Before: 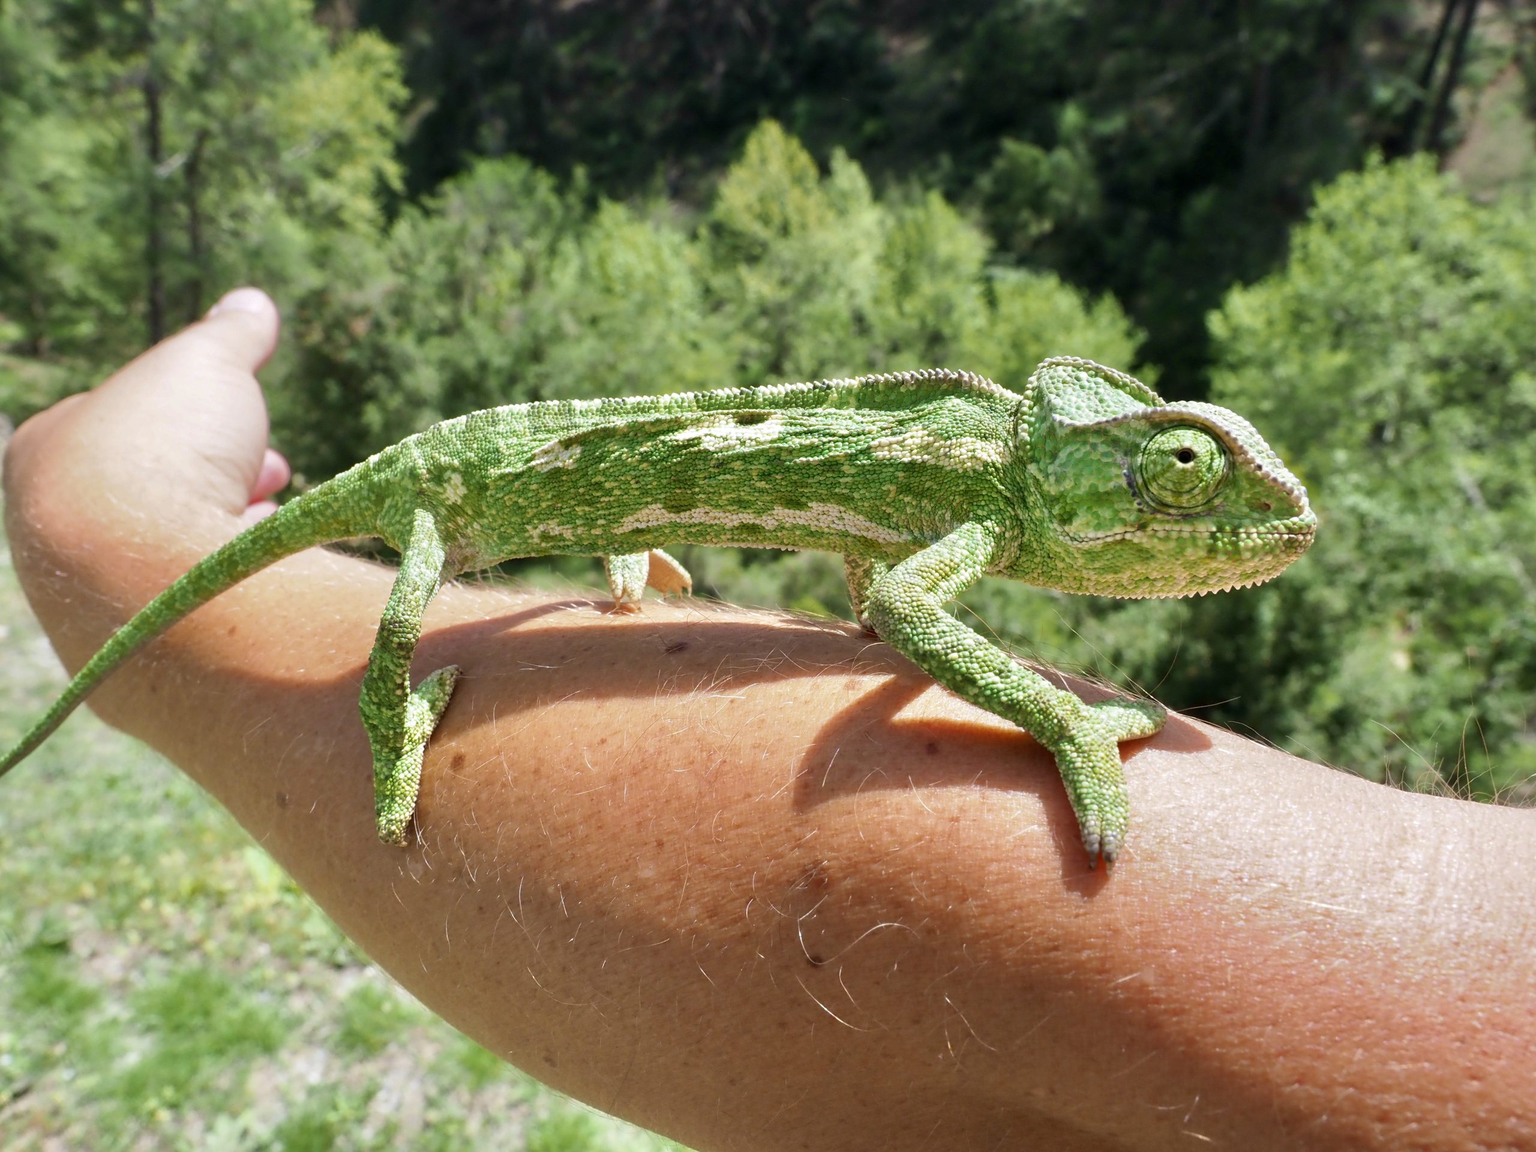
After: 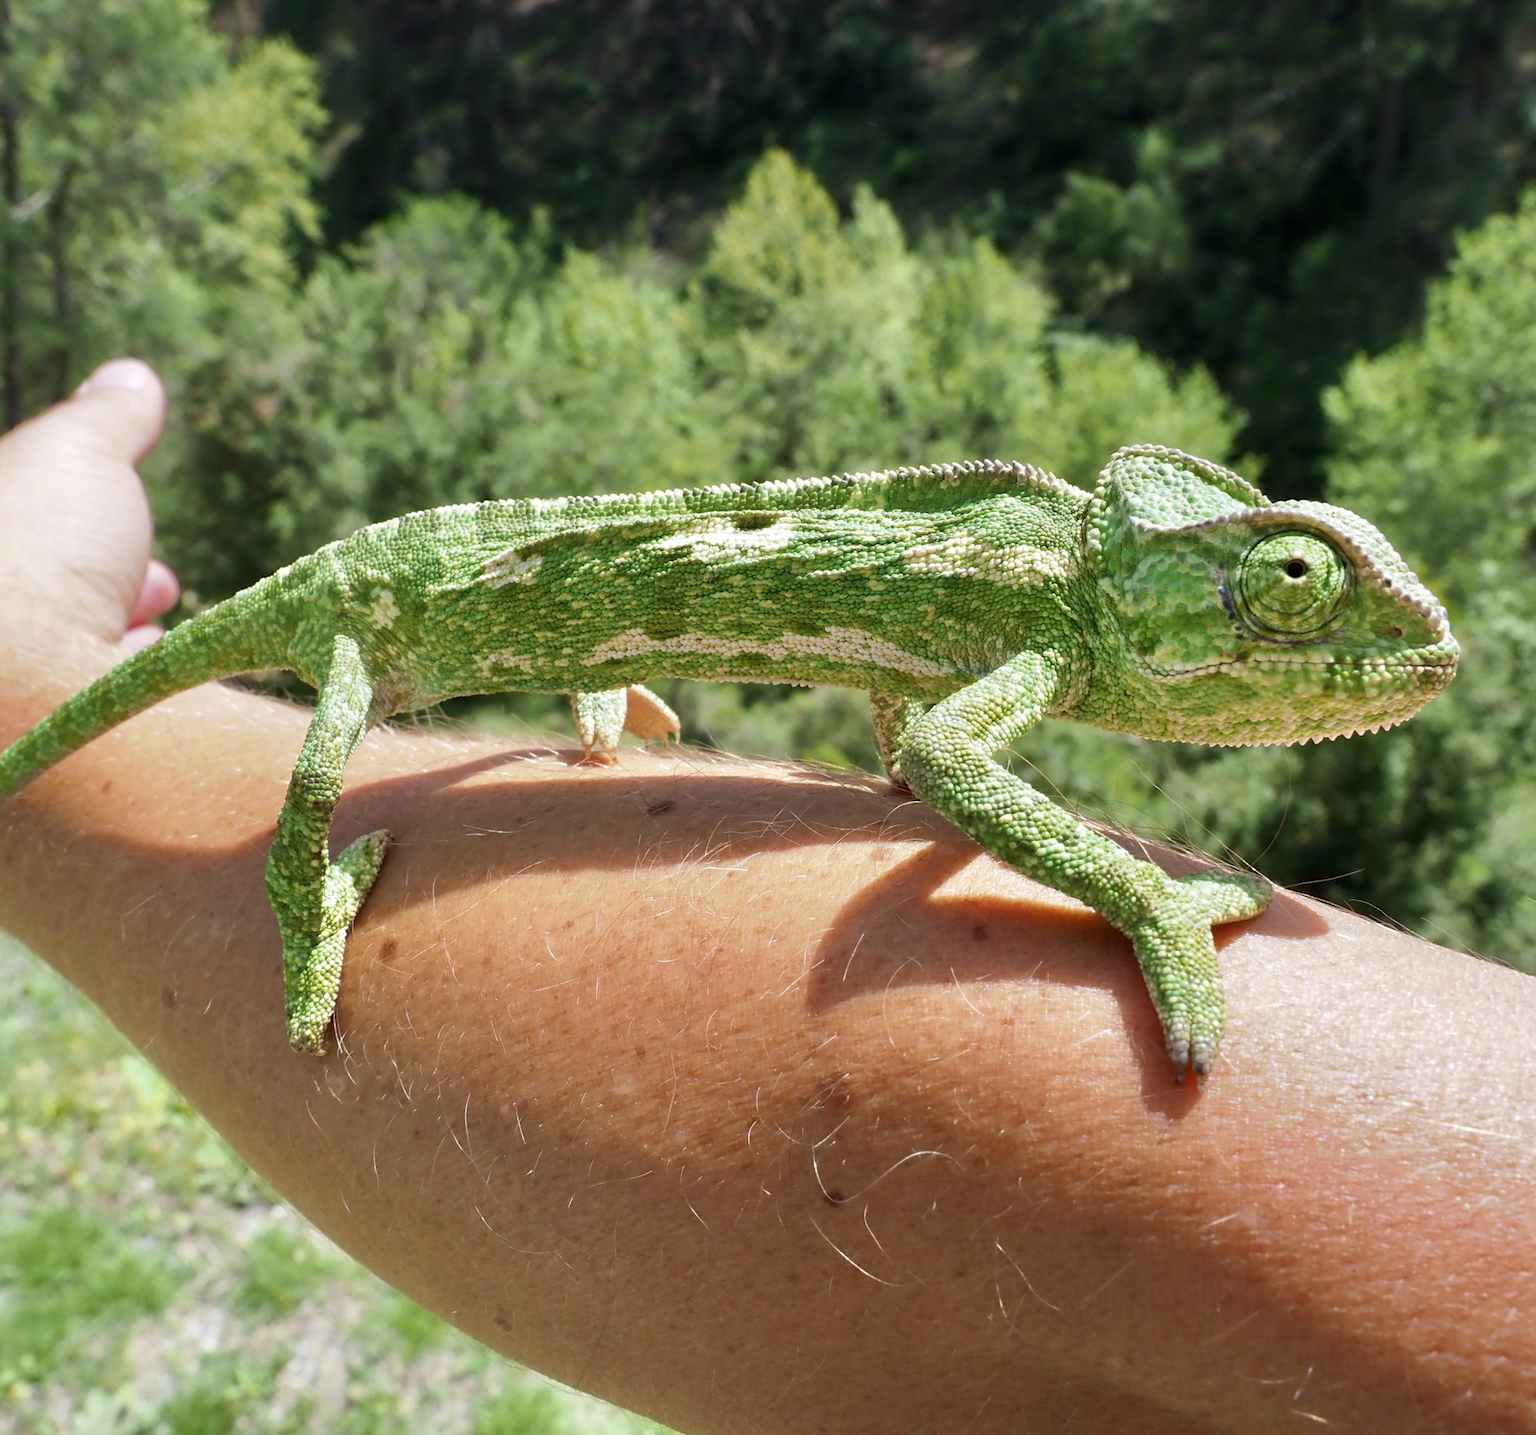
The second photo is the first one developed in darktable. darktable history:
tone equalizer: edges refinement/feathering 500, mask exposure compensation -1.57 EV, preserve details no
crop and rotate: left 9.557%, right 10.233%
